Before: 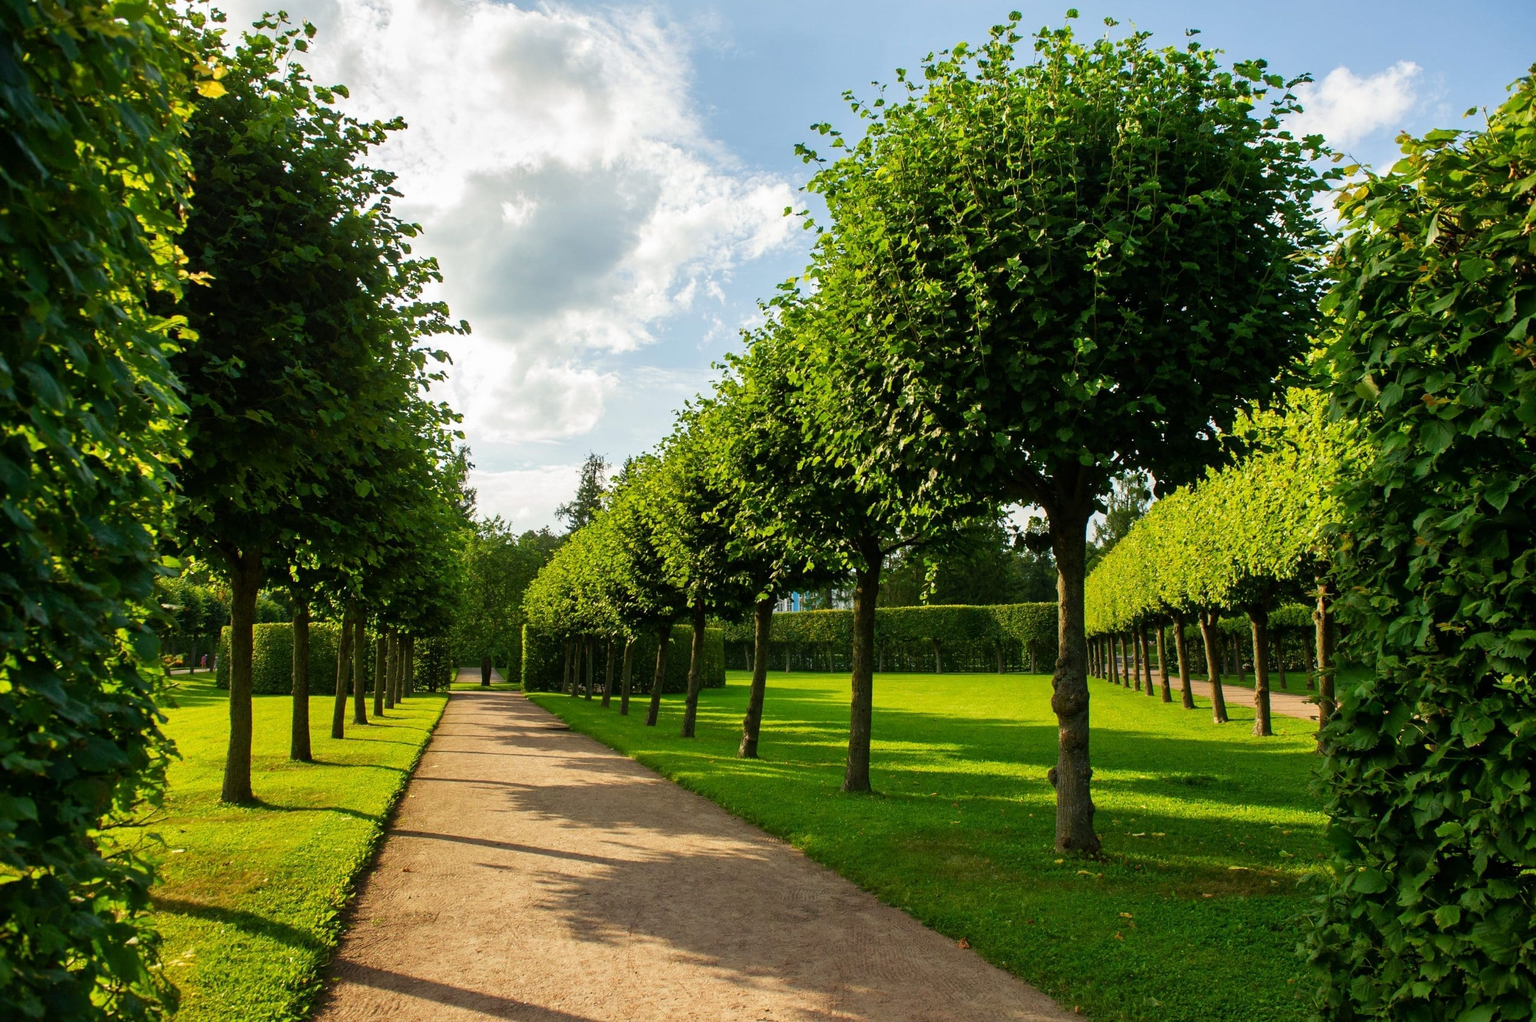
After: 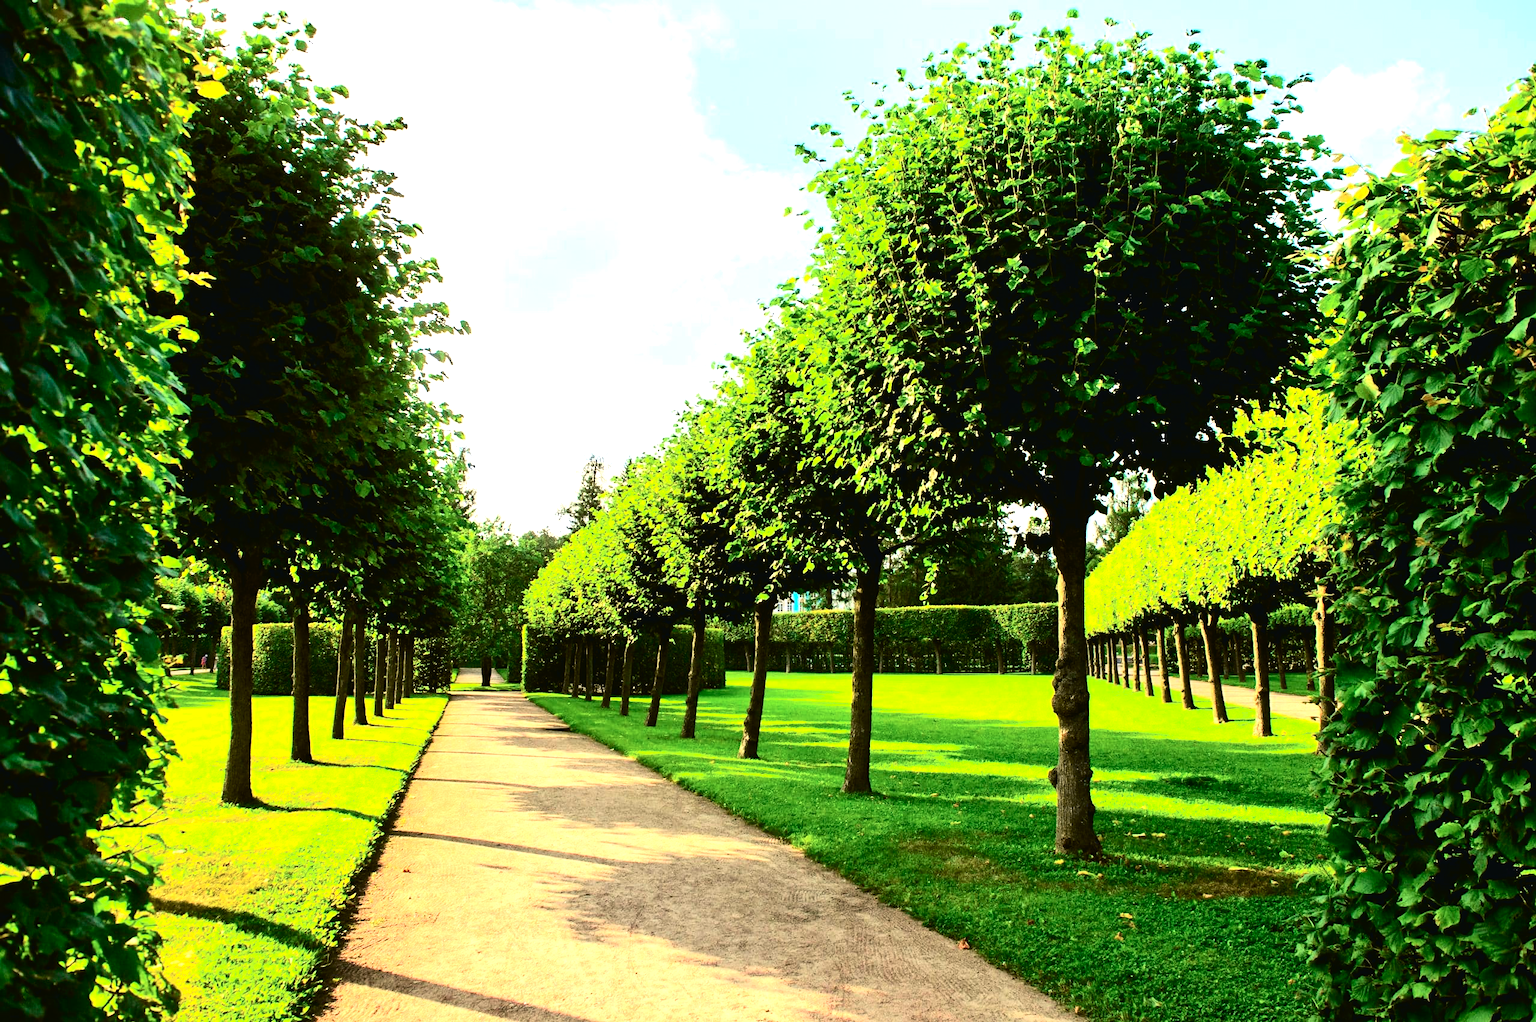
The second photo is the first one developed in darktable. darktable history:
tone curve: curves: ch0 [(0, 0.026) (0.058, 0.036) (0.246, 0.214) (0.437, 0.498) (0.55, 0.644) (0.657, 0.767) (0.822, 0.9) (1, 0.961)]; ch1 [(0, 0) (0.346, 0.307) (0.408, 0.369) (0.453, 0.457) (0.476, 0.489) (0.502, 0.498) (0.521, 0.515) (0.537, 0.531) (0.612, 0.641) (0.676, 0.728) (1, 1)]; ch2 [(0, 0) (0.346, 0.34) (0.434, 0.46) (0.485, 0.494) (0.5, 0.494) (0.511, 0.508) (0.537, 0.564) (0.579, 0.599) (0.663, 0.67) (1, 1)], color space Lab, independent channels, preserve colors none
tone equalizer: -8 EV -0.75 EV, -7 EV -0.7 EV, -6 EV -0.6 EV, -5 EV -0.4 EV, -3 EV 0.4 EV, -2 EV 0.6 EV, -1 EV 0.7 EV, +0 EV 0.75 EV, edges refinement/feathering 500, mask exposure compensation -1.57 EV, preserve details no
local contrast: mode bilateral grid, contrast 15, coarseness 36, detail 105%, midtone range 0.2
exposure: black level correction 0.001, exposure 0.955 EV, compensate exposure bias true, compensate highlight preservation false
